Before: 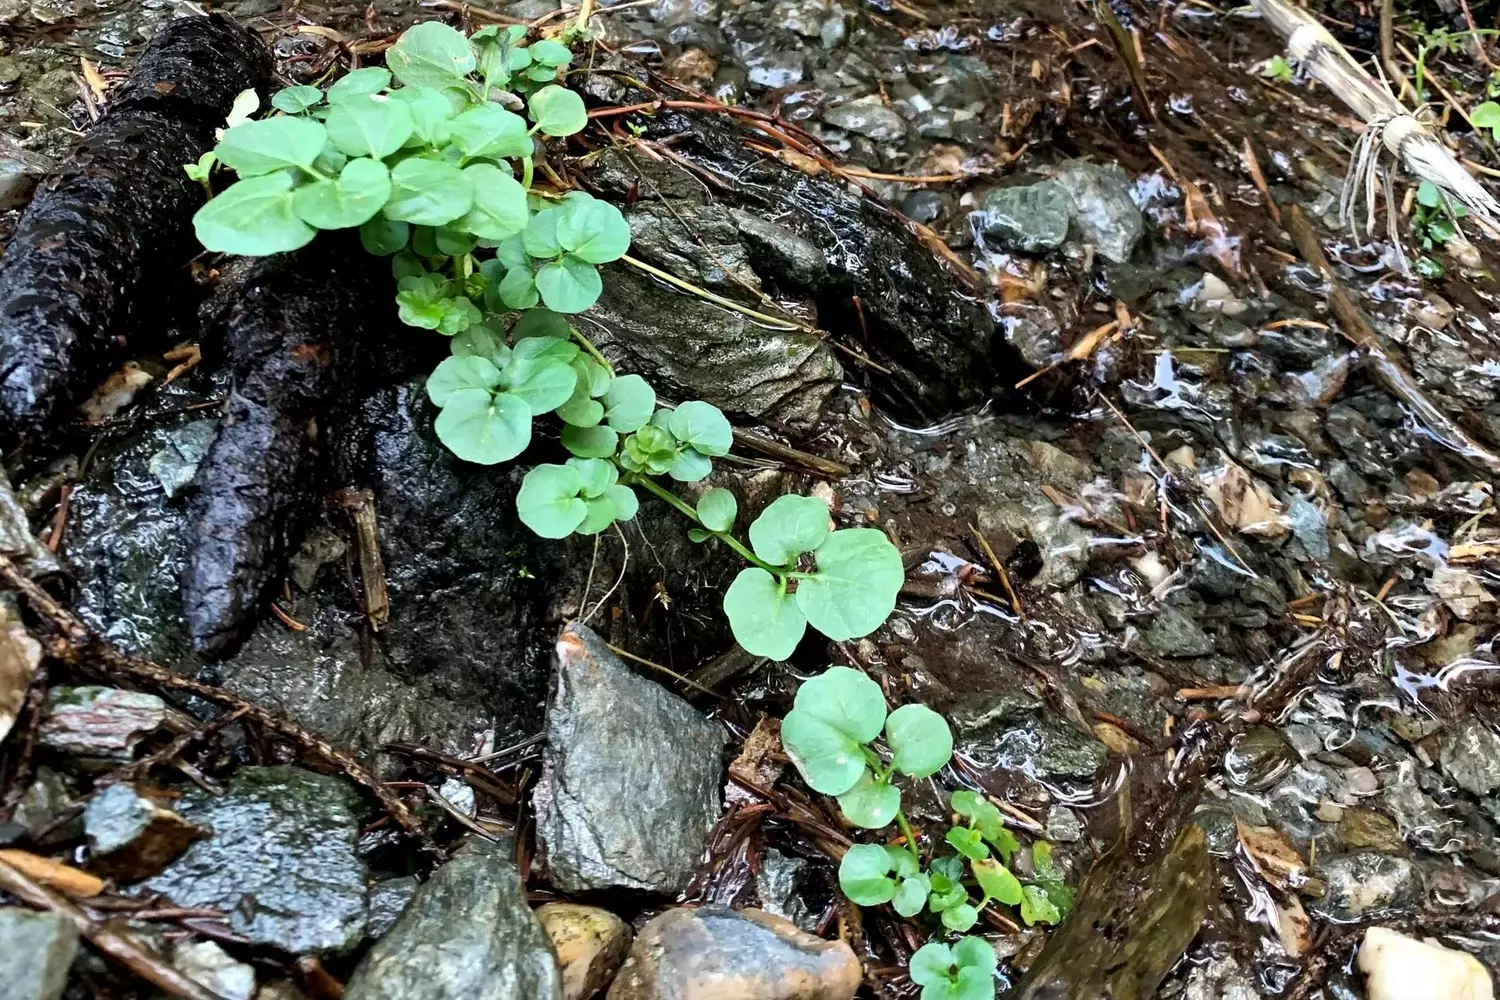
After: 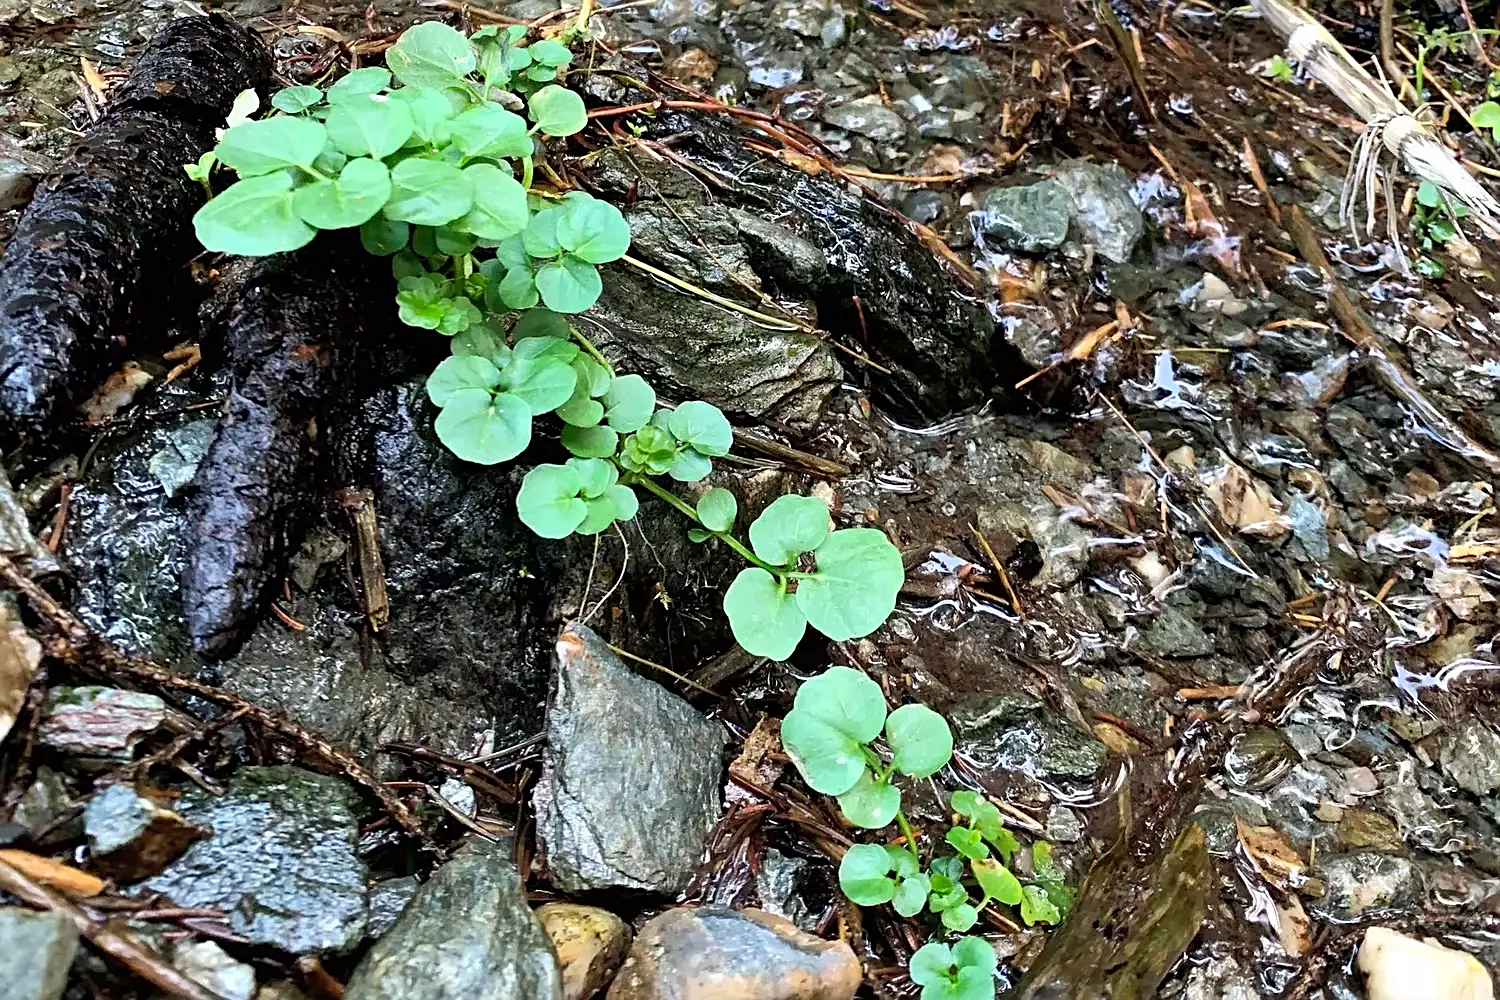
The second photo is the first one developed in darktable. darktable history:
sharpen: on, module defaults
contrast brightness saturation: contrast 0.03, brightness 0.06, saturation 0.13
